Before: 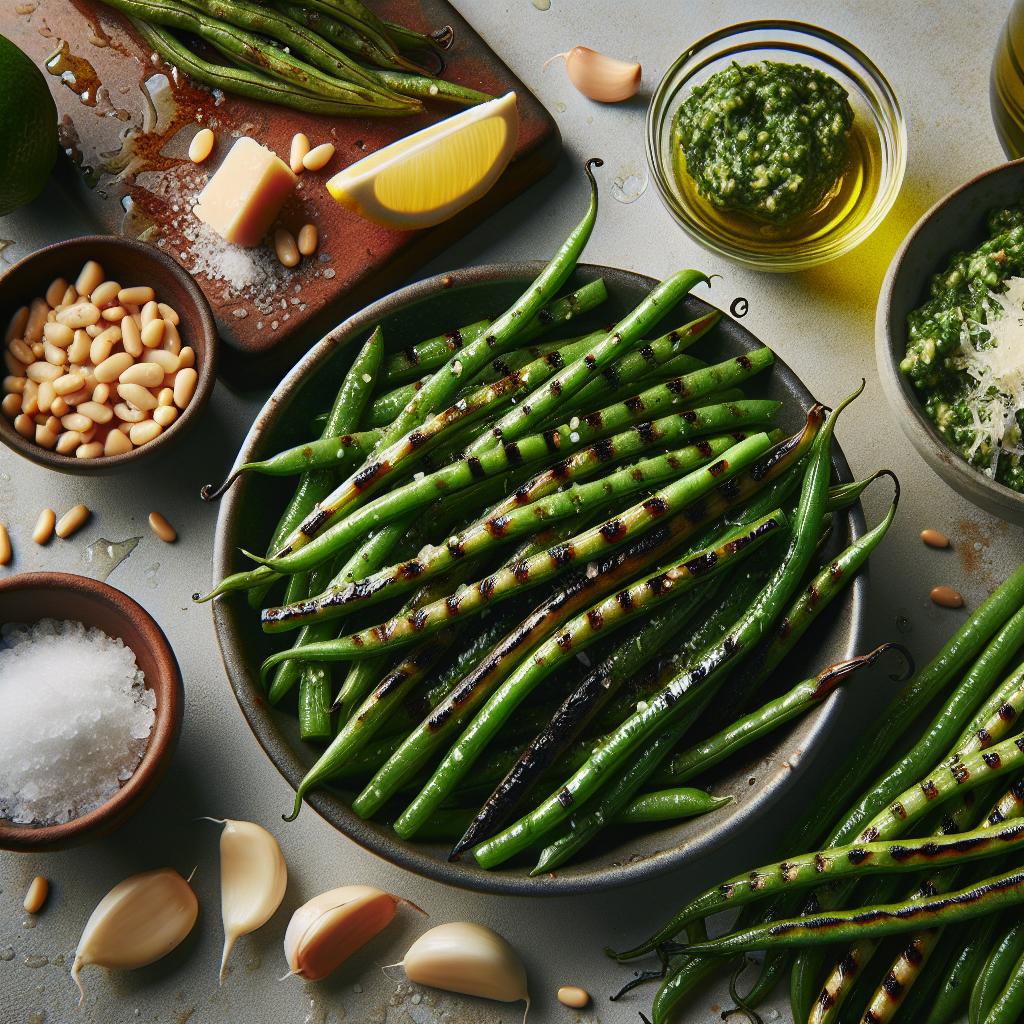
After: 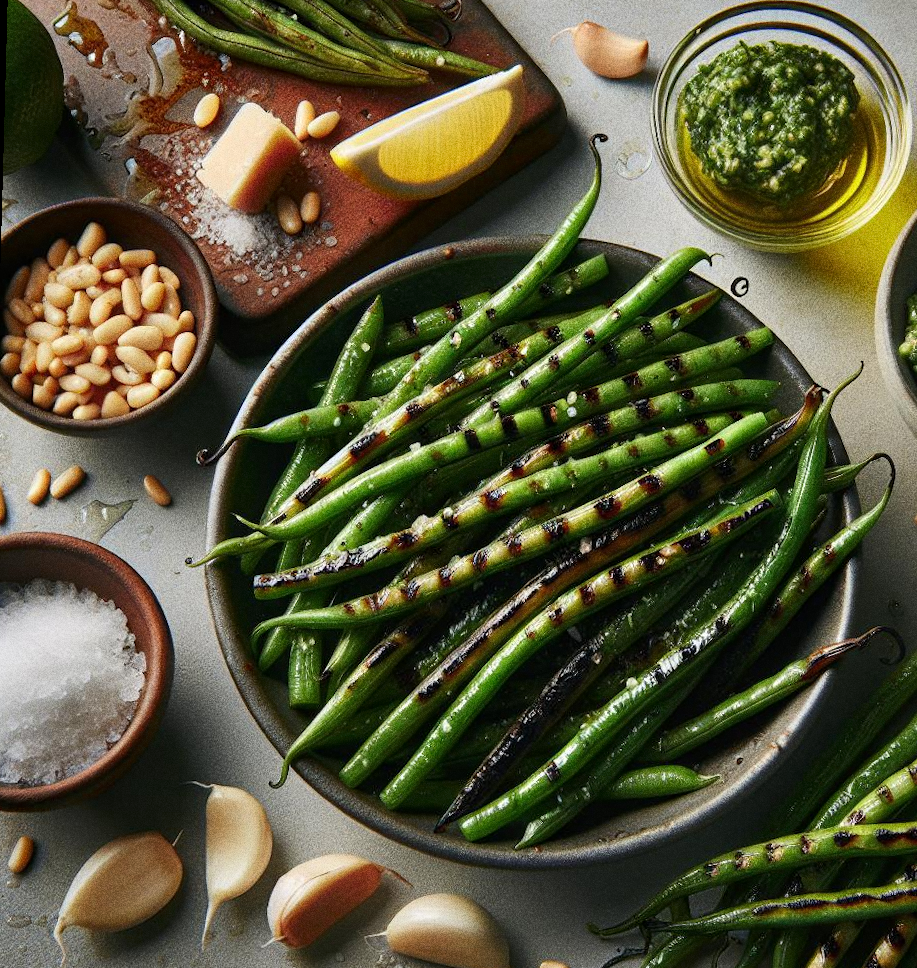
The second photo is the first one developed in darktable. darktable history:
rotate and perspective: rotation 1.57°, crop left 0.018, crop right 0.982, crop top 0.039, crop bottom 0.961
local contrast: highlights 100%, shadows 100%, detail 120%, midtone range 0.2
crop: right 9.509%, bottom 0.031%
grain: coarseness 0.09 ISO, strength 40%
